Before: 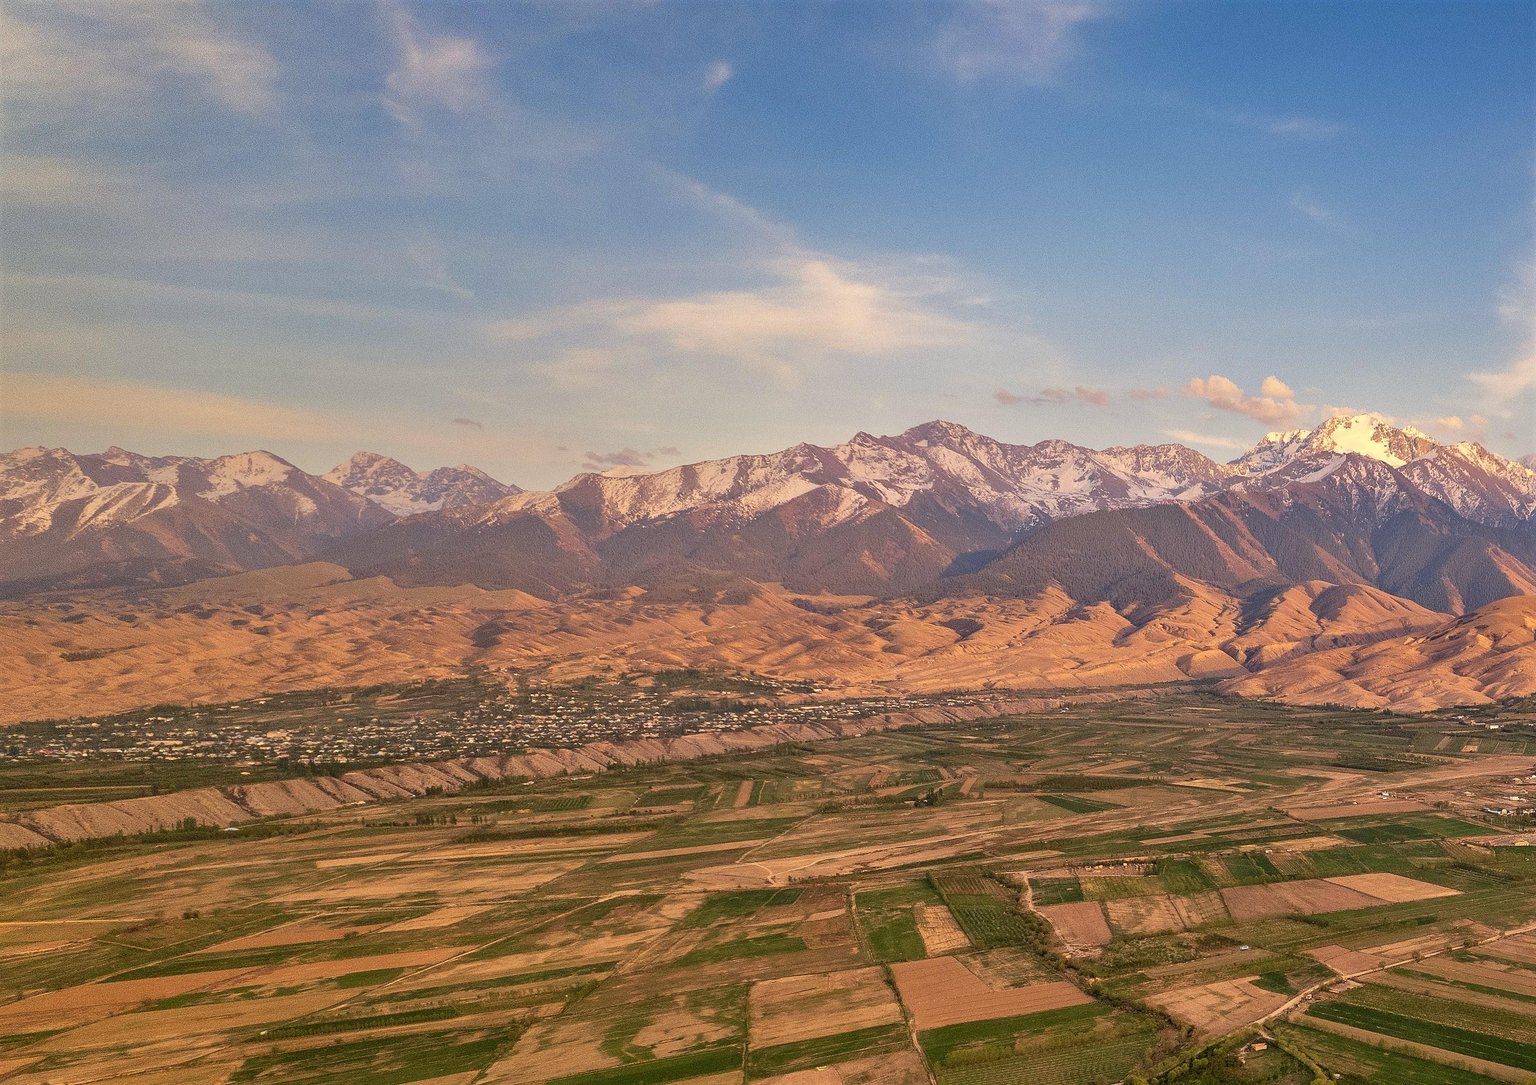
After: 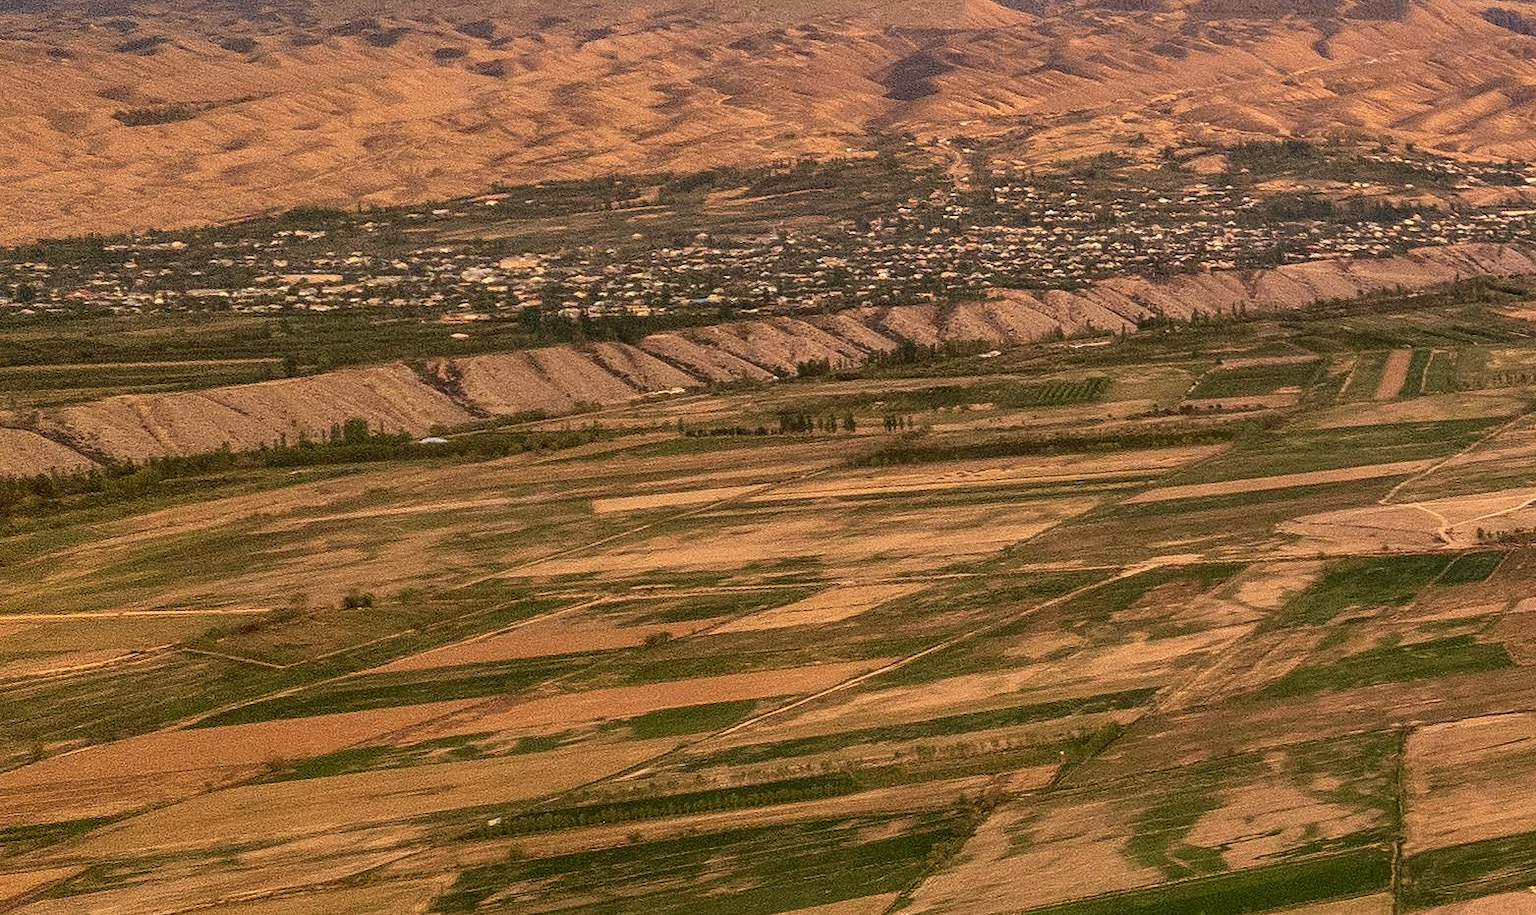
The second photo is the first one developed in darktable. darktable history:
local contrast: on, module defaults
crop and rotate: top 54.778%, right 46.61%, bottom 0.159%
